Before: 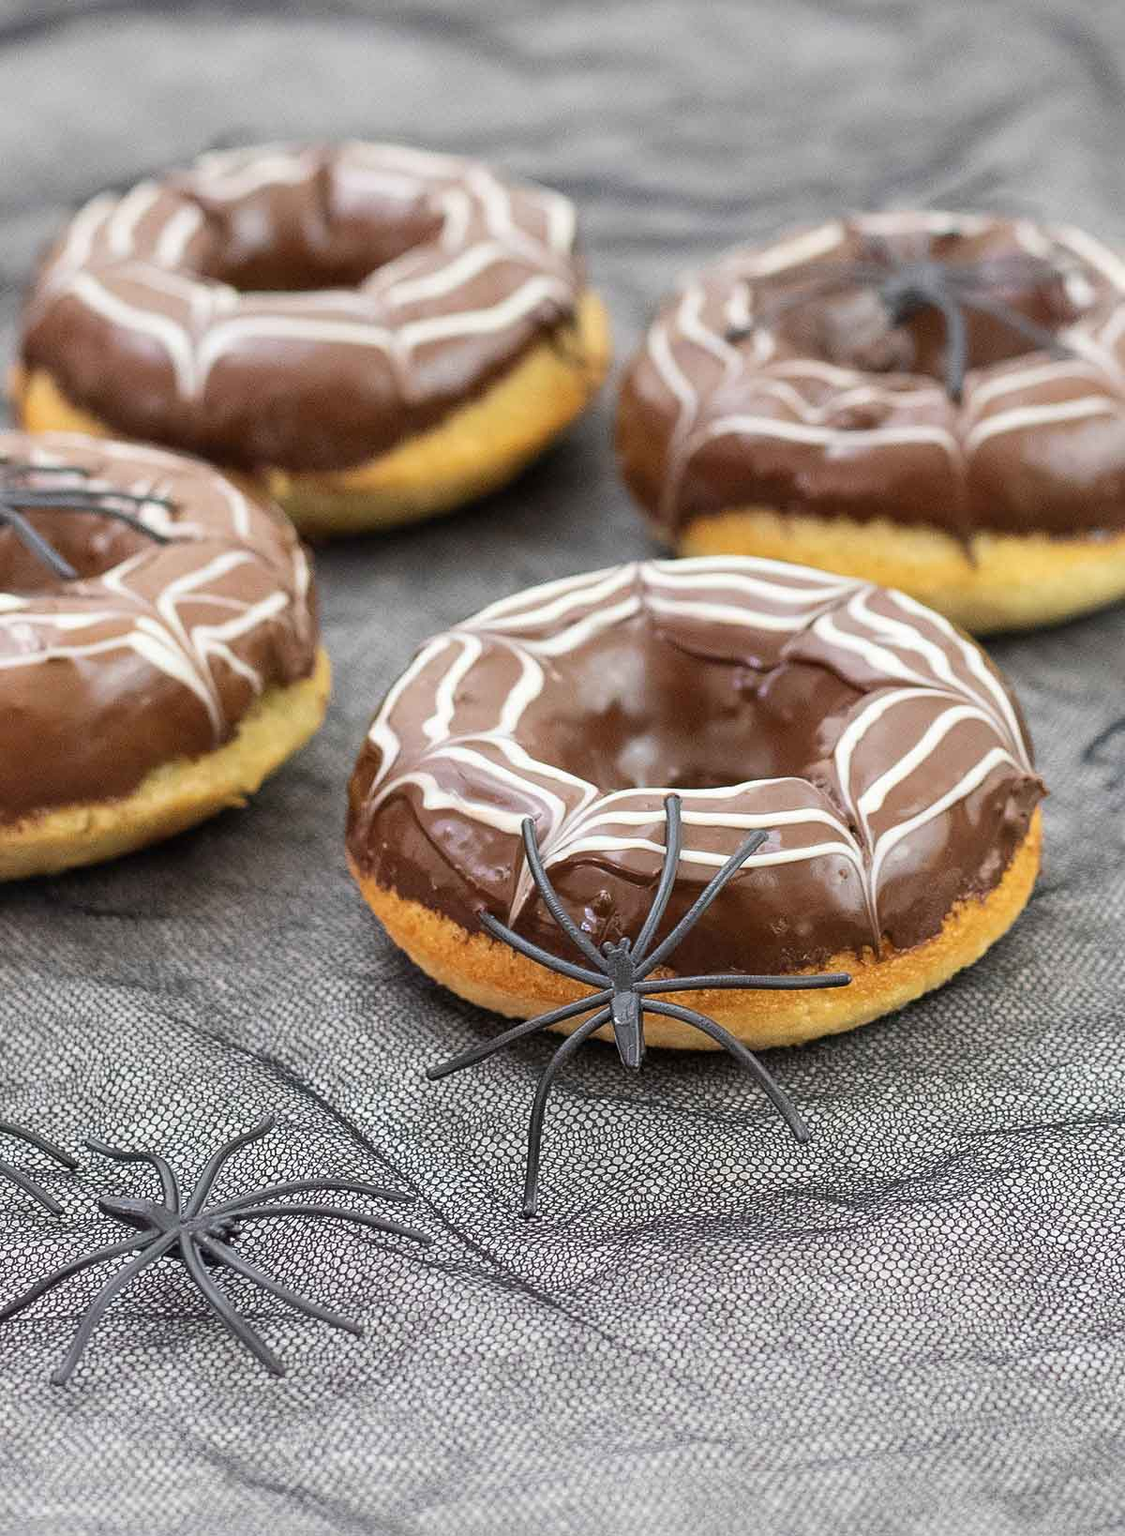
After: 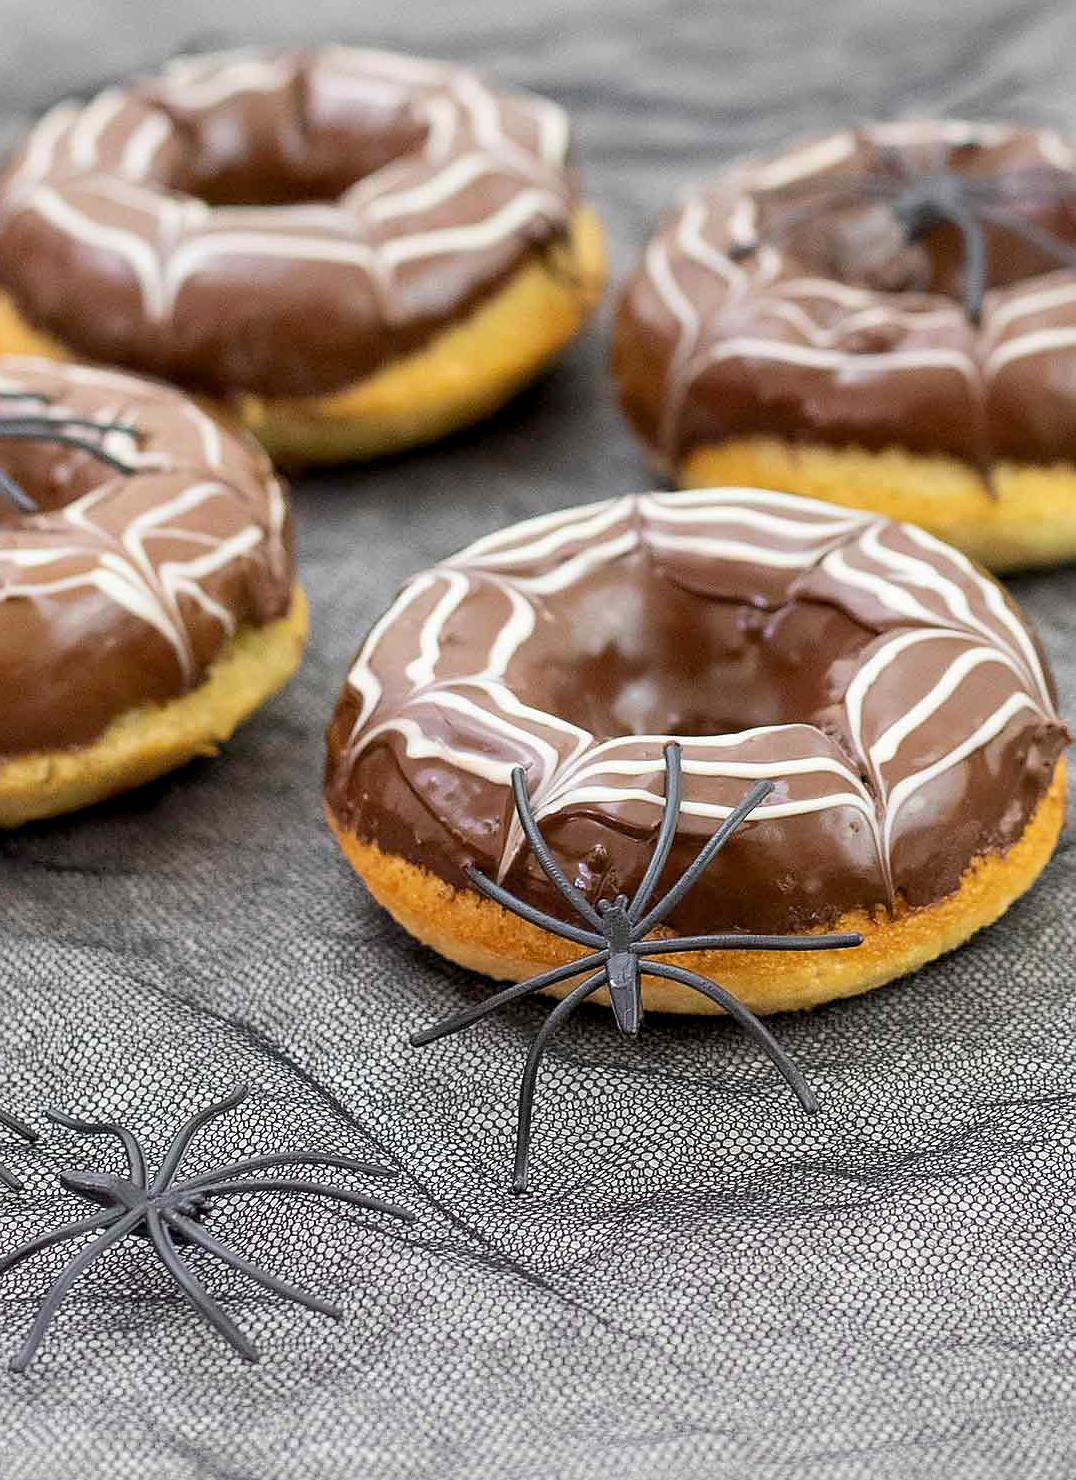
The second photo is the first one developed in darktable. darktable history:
color balance rgb: global offset › luminance -0.494%, perceptual saturation grading › global saturation 0.751%, global vibrance 20%
sharpen: radius 1.006, threshold 1.083
crop: left 3.771%, top 6.415%, right 6.524%, bottom 3.185%
